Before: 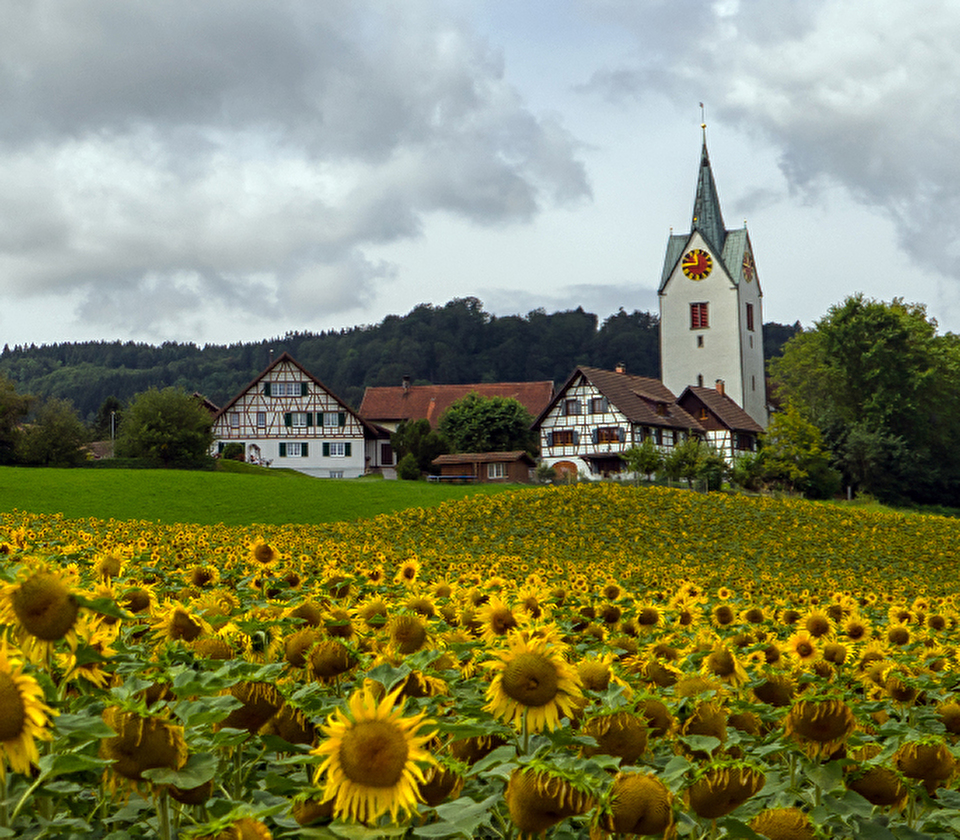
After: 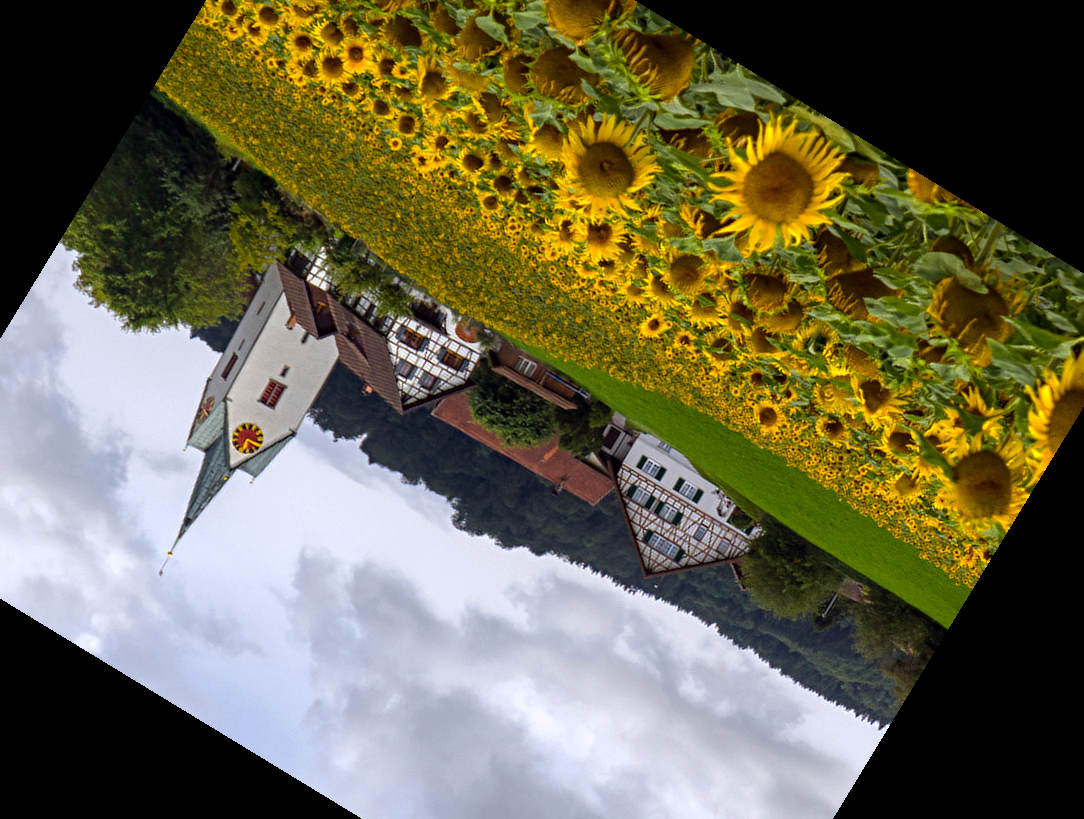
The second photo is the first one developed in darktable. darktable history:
crop and rotate: angle 148.68°, left 9.111%, top 15.603%, right 4.588%, bottom 17.041%
white balance: red 1.05, blue 1.072
